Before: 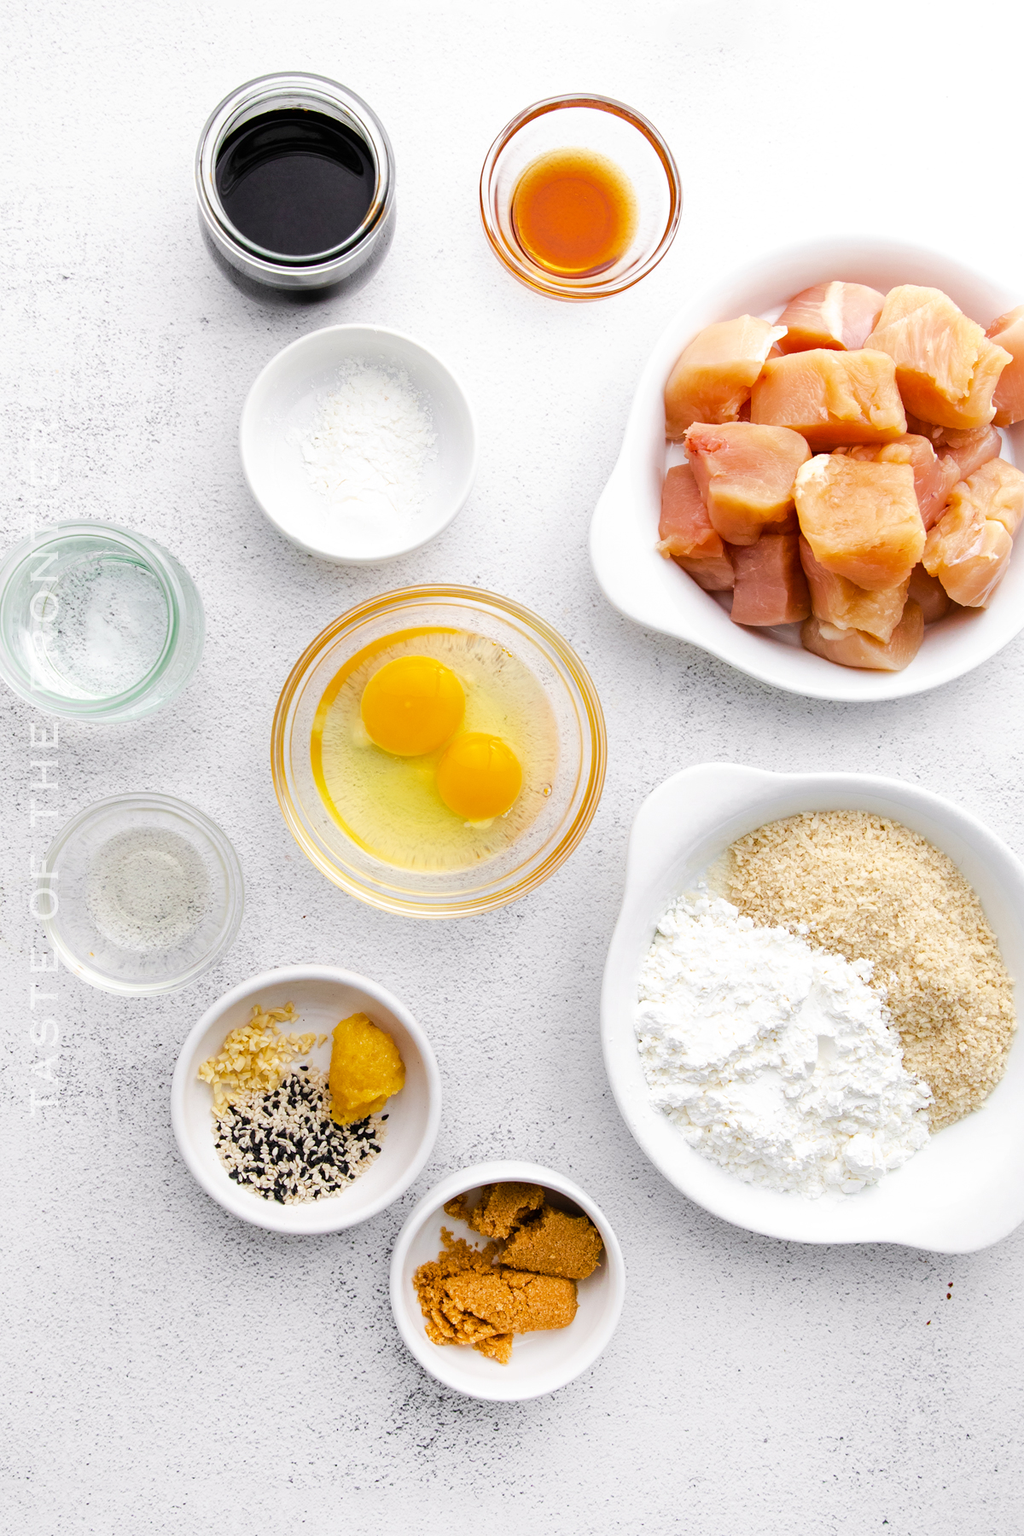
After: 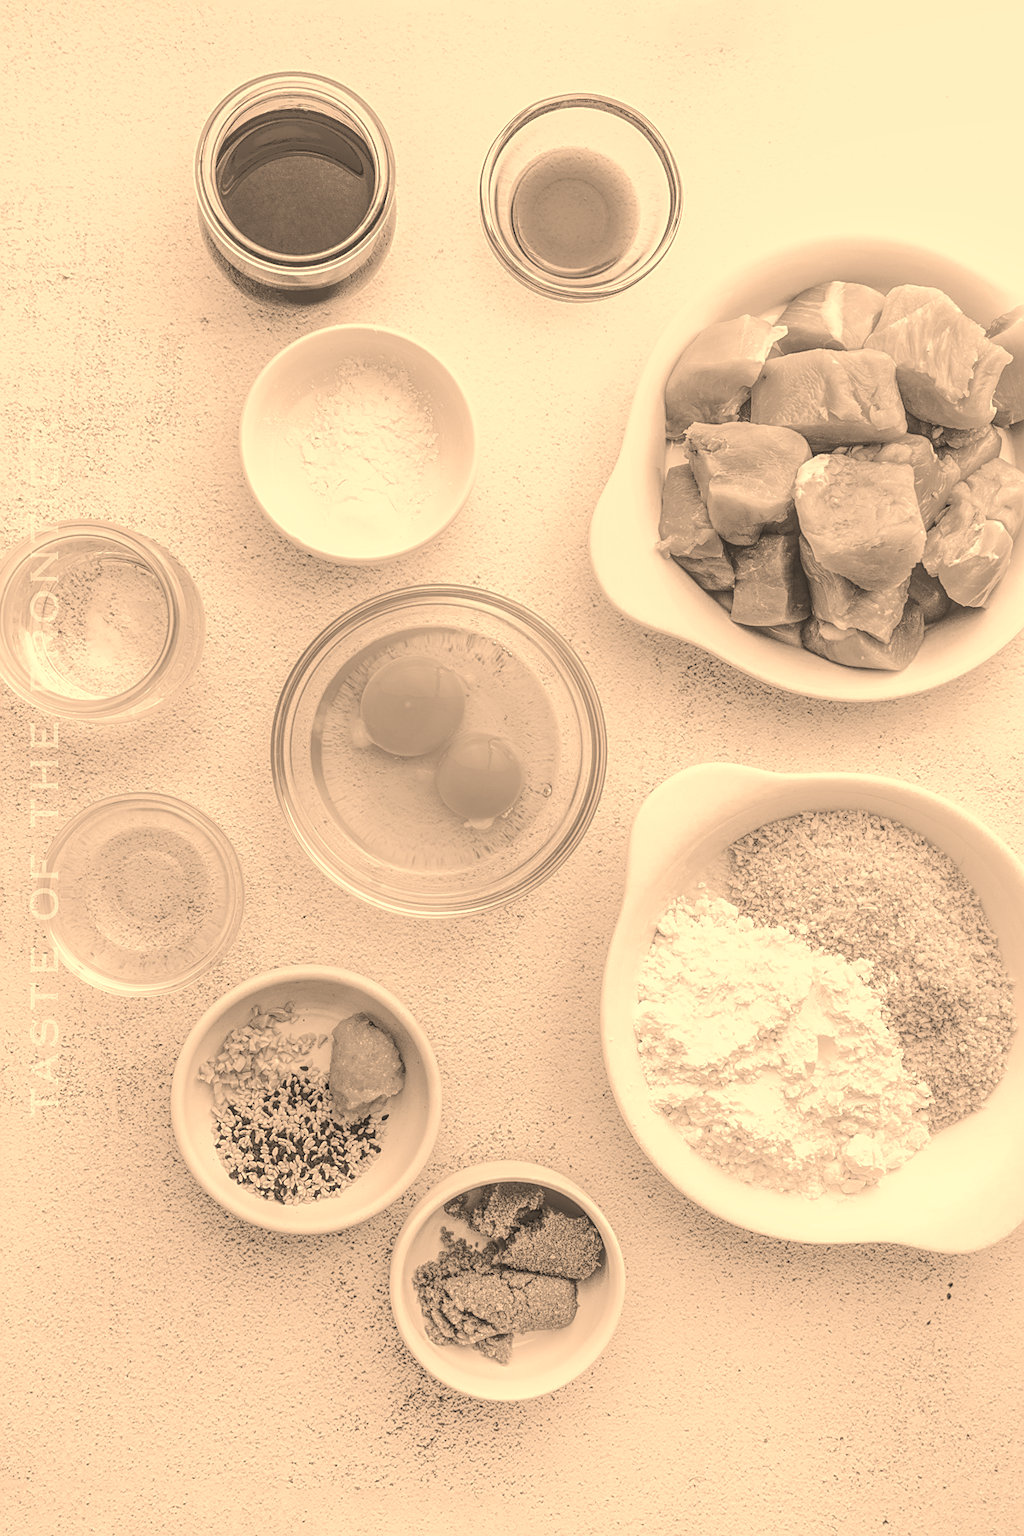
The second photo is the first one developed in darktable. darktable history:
color correction: highlights a* 15, highlights b* 31.55
sharpen: on, module defaults
local contrast: highlights 20%, shadows 30%, detail 200%, midtone range 0.2
tone curve: curves: ch0 [(0, 0) (0.003, 0.057) (0.011, 0.061) (0.025, 0.065) (0.044, 0.075) (0.069, 0.082) (0.1, 0.09) (0.136, 0.102) (0.177, 0.145) (0.224, 0.195) (0.277, 0.27) (0.335, 0.374) (0.399, 0.486) (0.468, 0.578) (0.543, 0.652) (0.623, 0.717) (0.709, 0.778) (0.801, 0.837) (0.898, 0.909) (1, 1)], preserve colors none
color calibration: output gray [0.21, 0.42, 0.37, 0], gray › normalize channels true, illuminant same as pipeline (D50), adaptation XYZ, x 0.346, y 0.359, gamut compression 0
